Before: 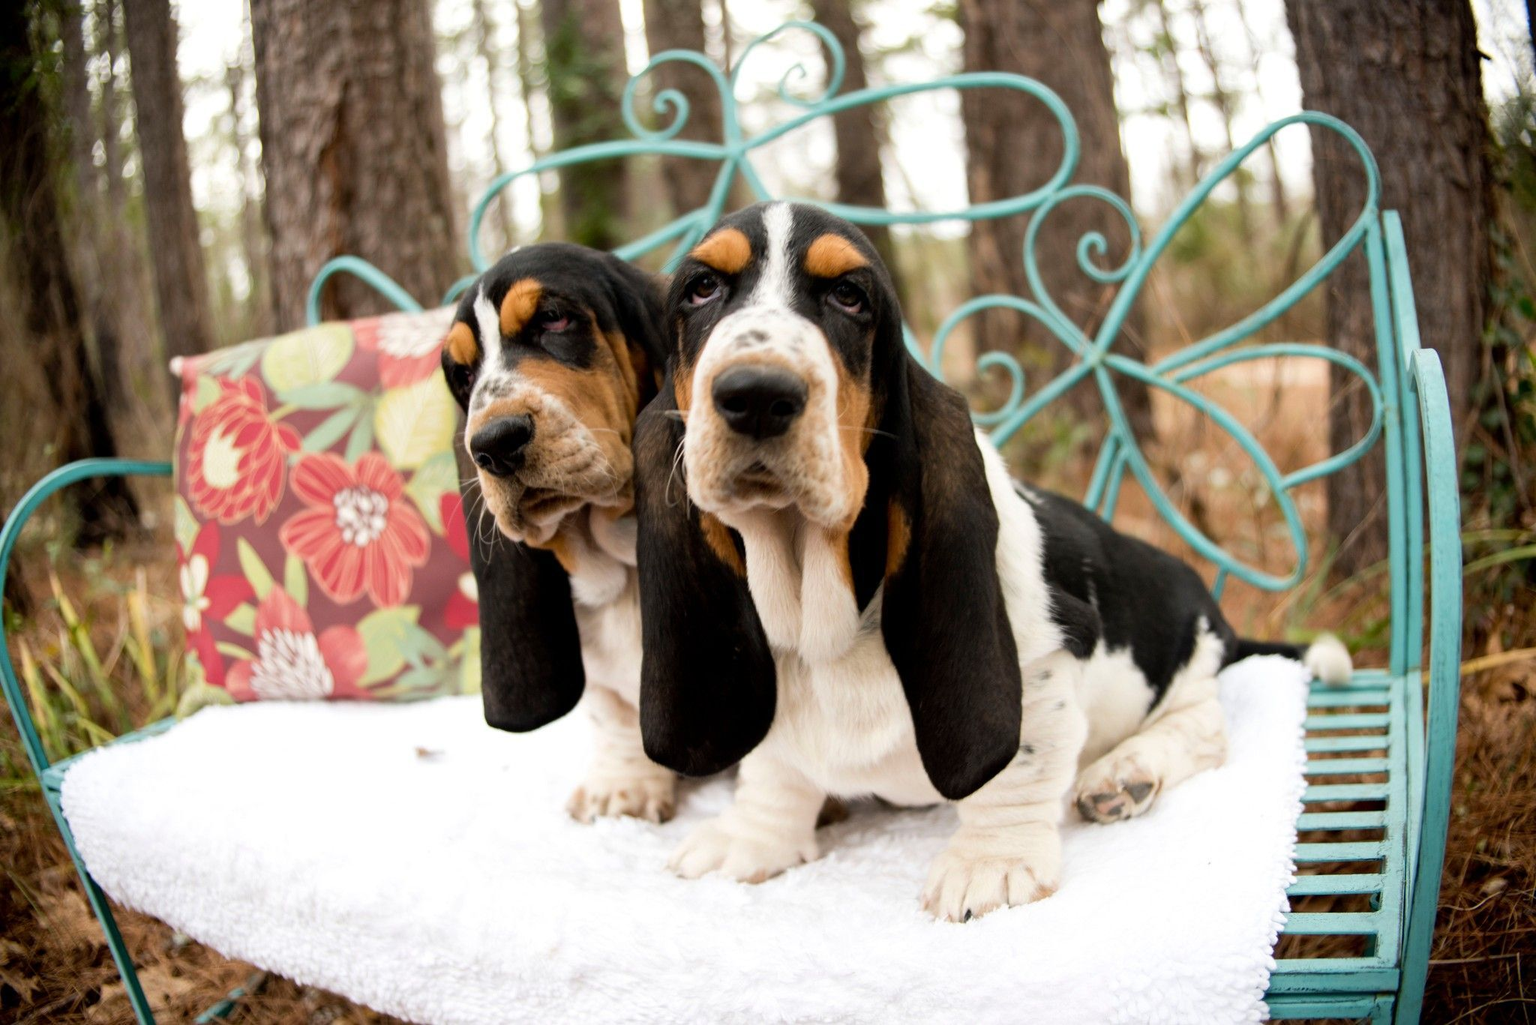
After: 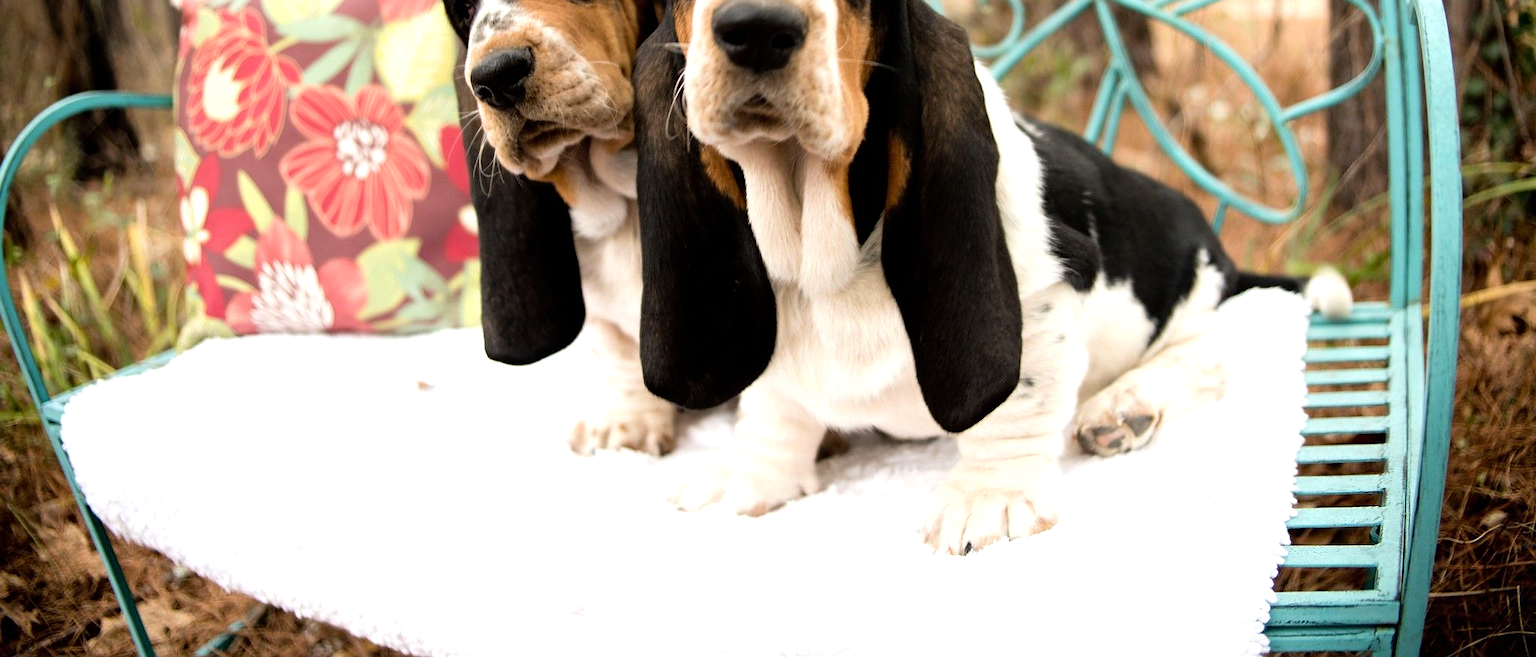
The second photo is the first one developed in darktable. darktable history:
tone equalizer: -8 EV -0.453 EV, -7 EV -0.382 EV, -6 EV -0.323 EV, -5 EV -0.204 EV, -3 EV 0.25 EV, -2 EV 0.338 EV, -1 EV 0.398 EV, +0 EV 0.43 EV
sharpen: radius 0.969, amount 0.608
crop and rotate: top 35.892%
